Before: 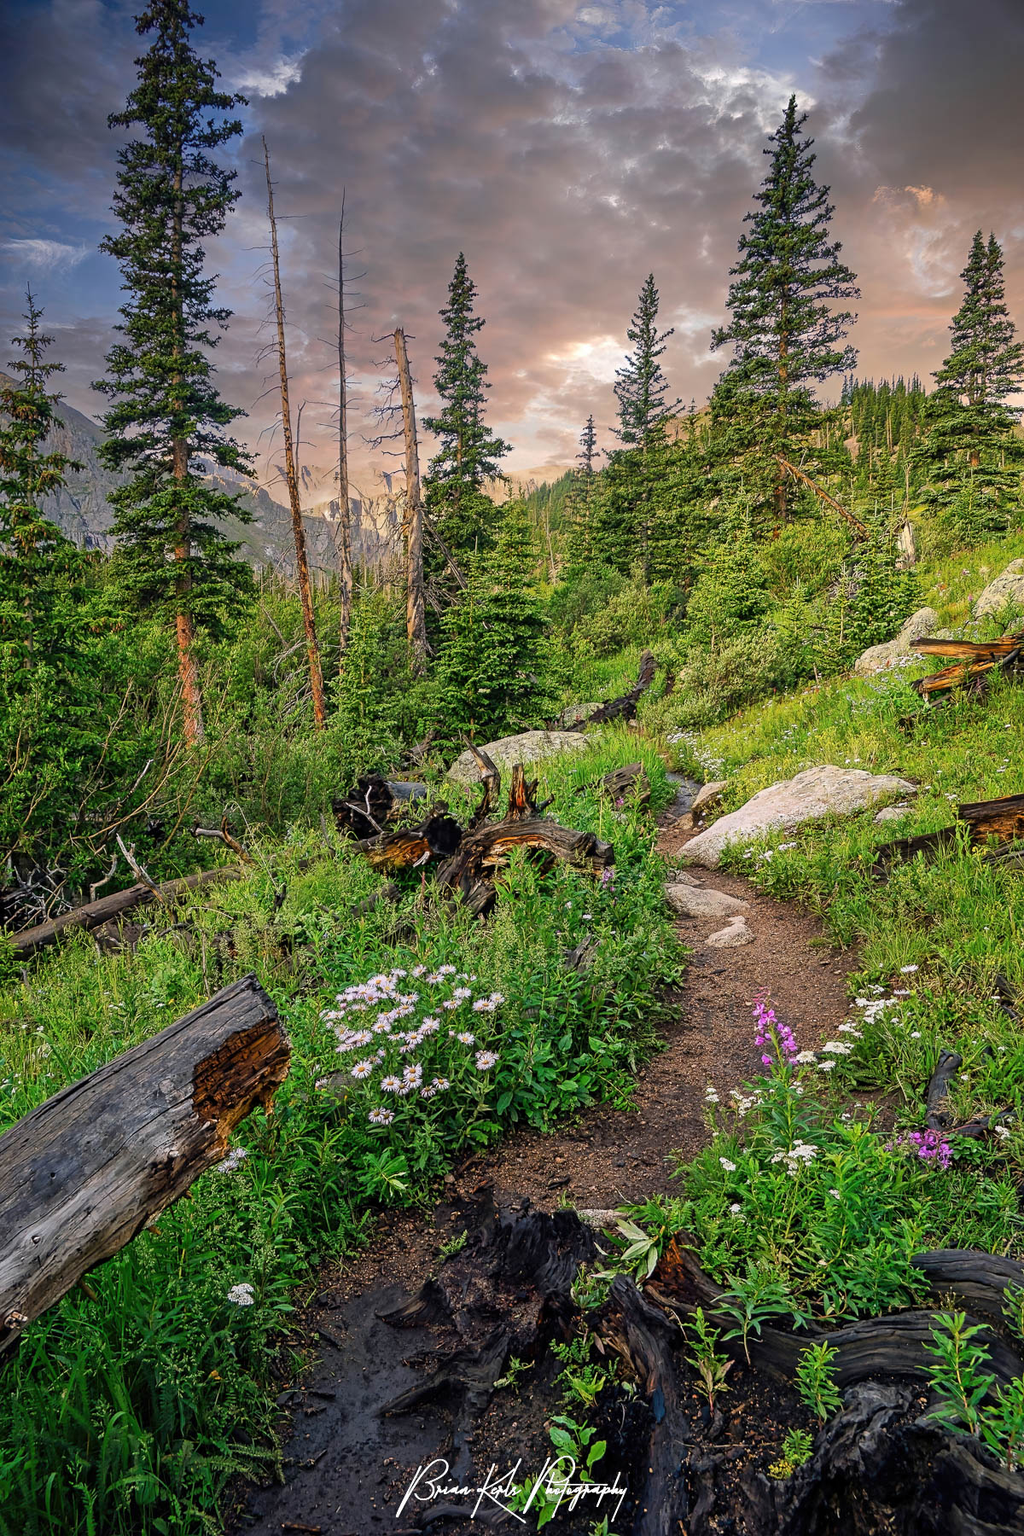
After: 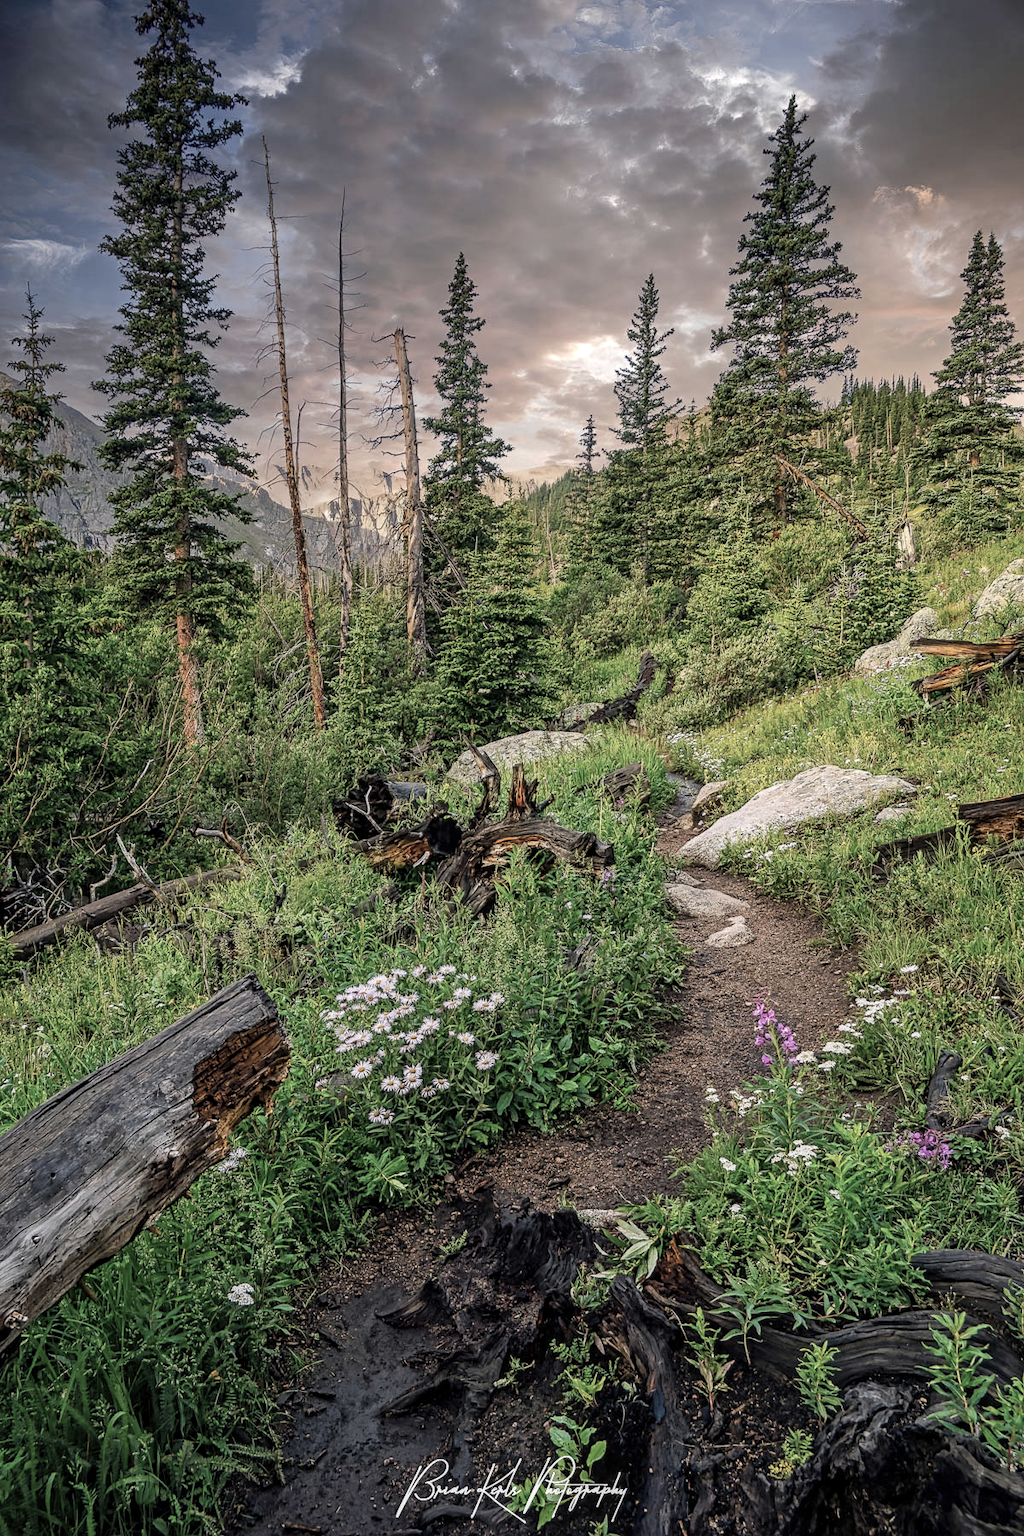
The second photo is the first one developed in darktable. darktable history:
local contrast: detail 130%
contrast brightness saturation: contrast -0.05, saturation -0.41
